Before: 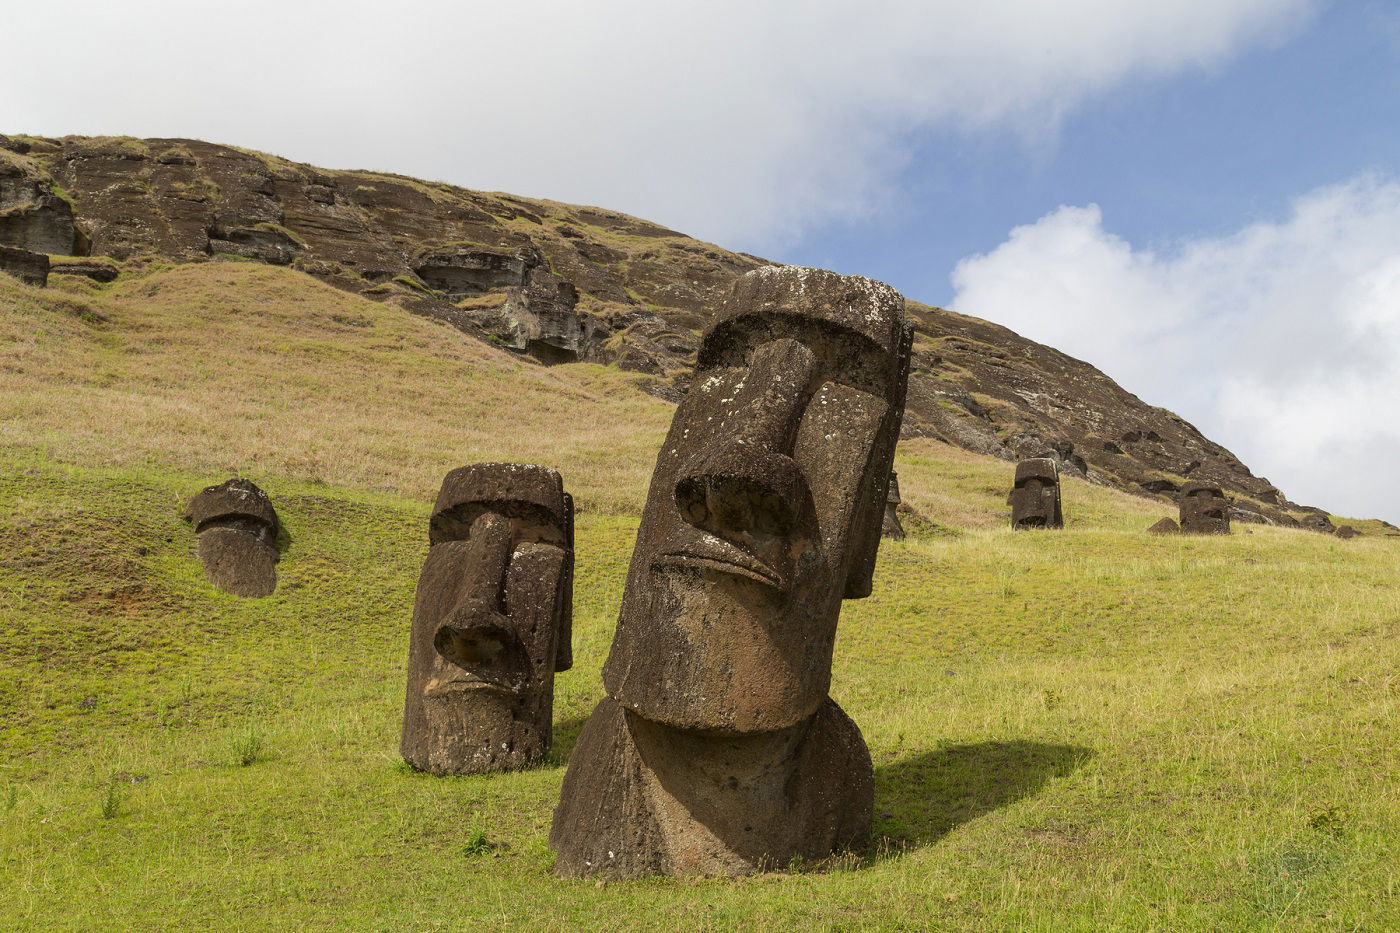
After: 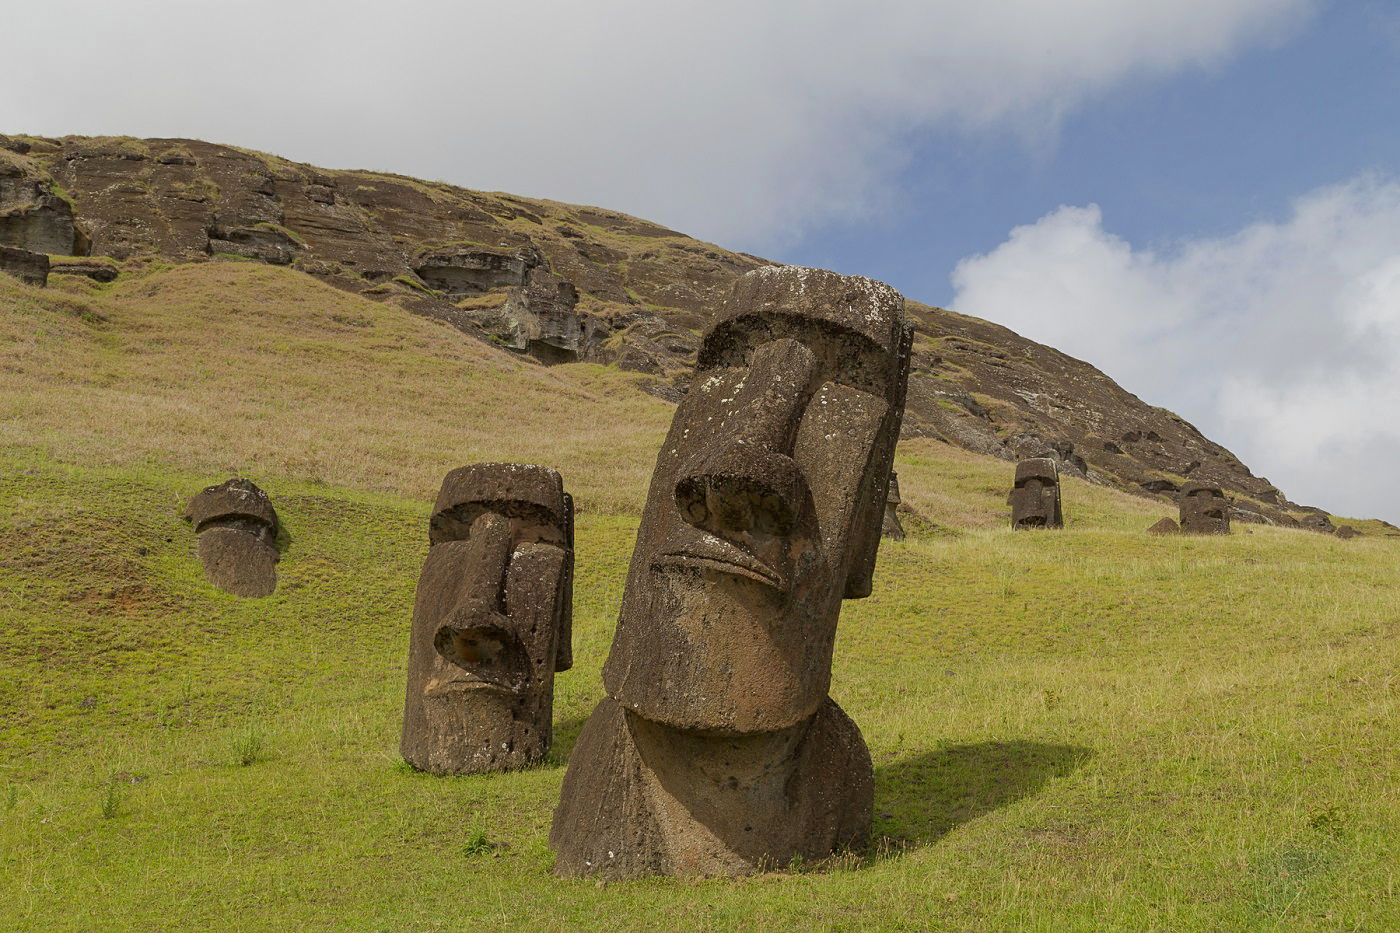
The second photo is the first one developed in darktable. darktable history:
tone equalizer: -8 EV 0.262 EV, -7 EV 0.42 EV, -6 EV 0.399 EV, -5 EV 0.261 EV, -3 EV -0.268 EV, -2 EV -0.424 EV, -1 EV -0.401 EV, +0 EV -0.266 EV, edges refinement/feathering 500, mask exposure compensation -1.57 EV, preserve details no
sharpen: amount 0.209
